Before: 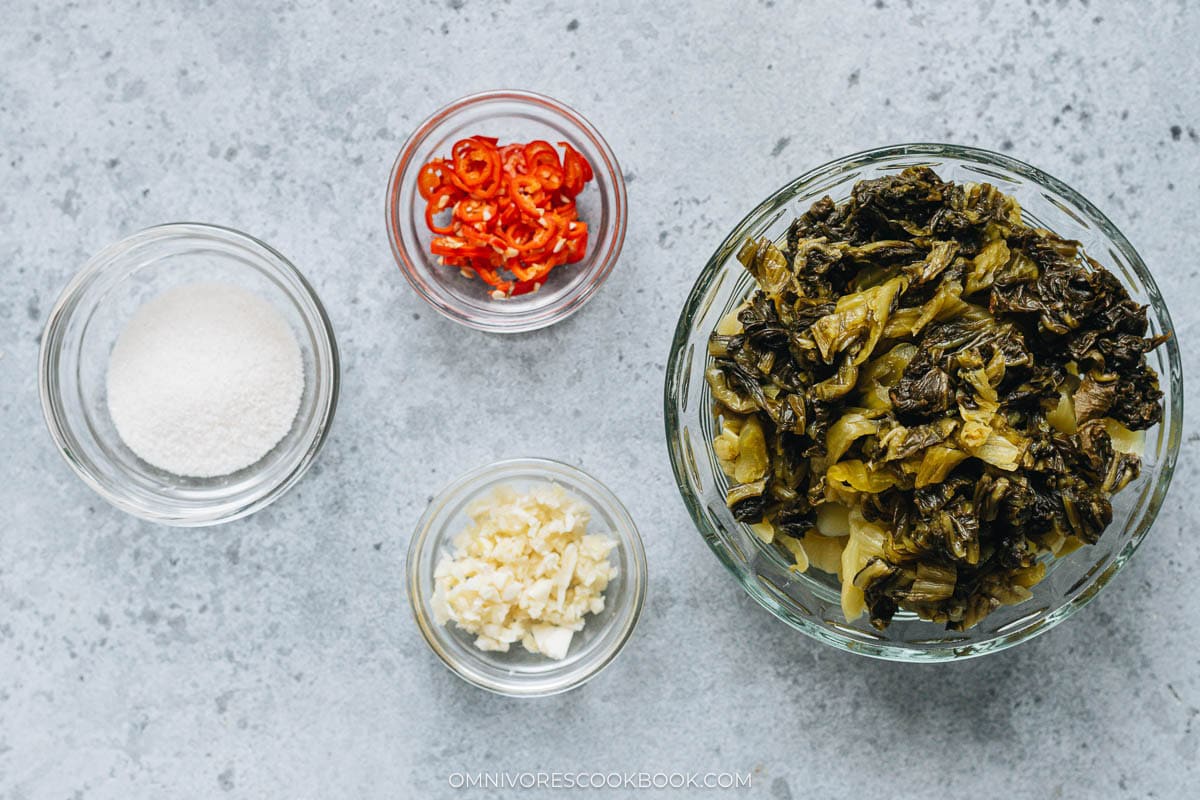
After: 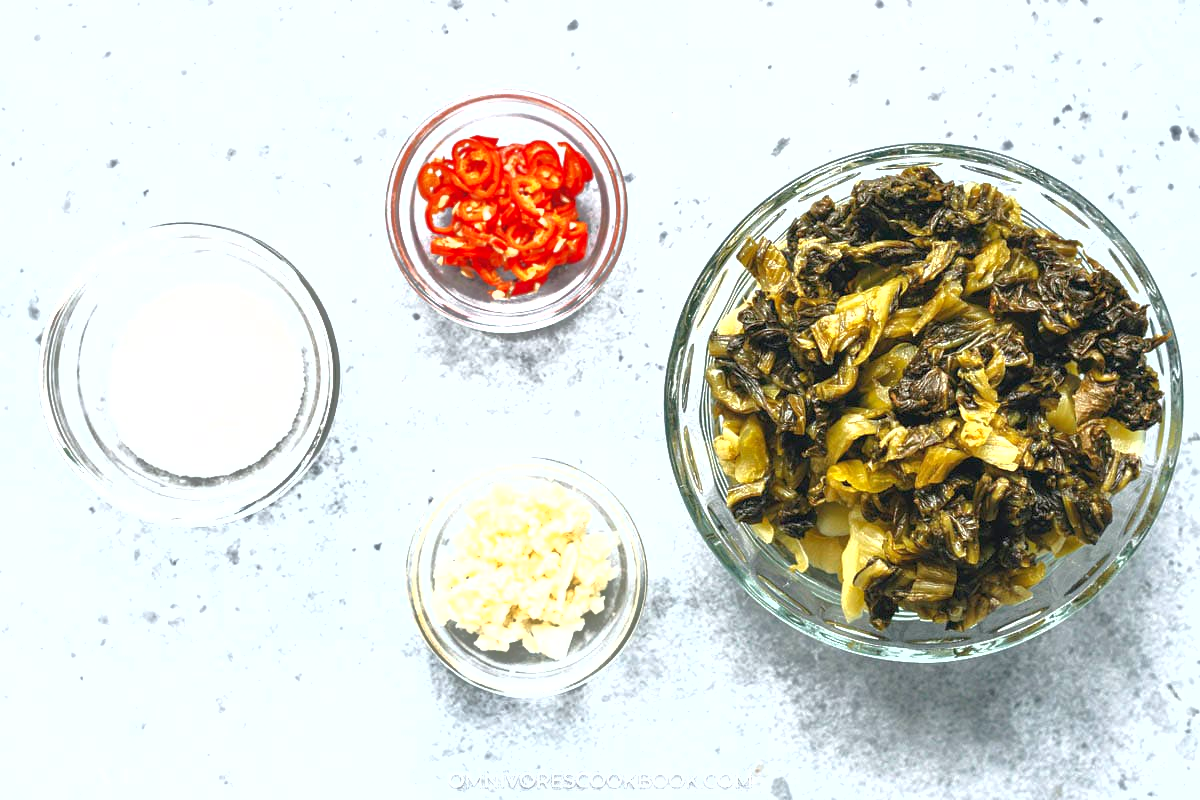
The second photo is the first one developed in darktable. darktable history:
shadows and highlights: shadows color adjustment 99.16%, highlights color adjustment 0.472%
exposure: black level correction 0, exposure 1.126 EV, compensate exposure bias true, compensate highlight preservation false
